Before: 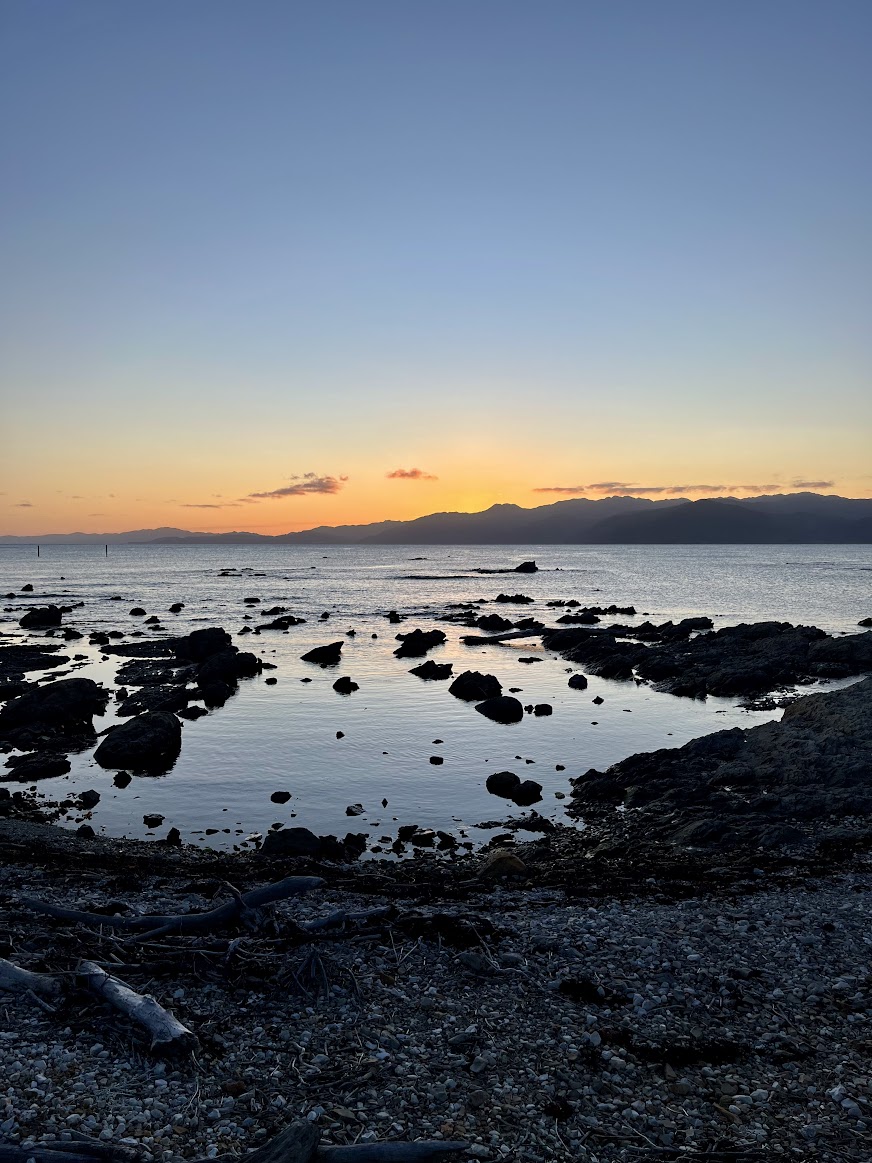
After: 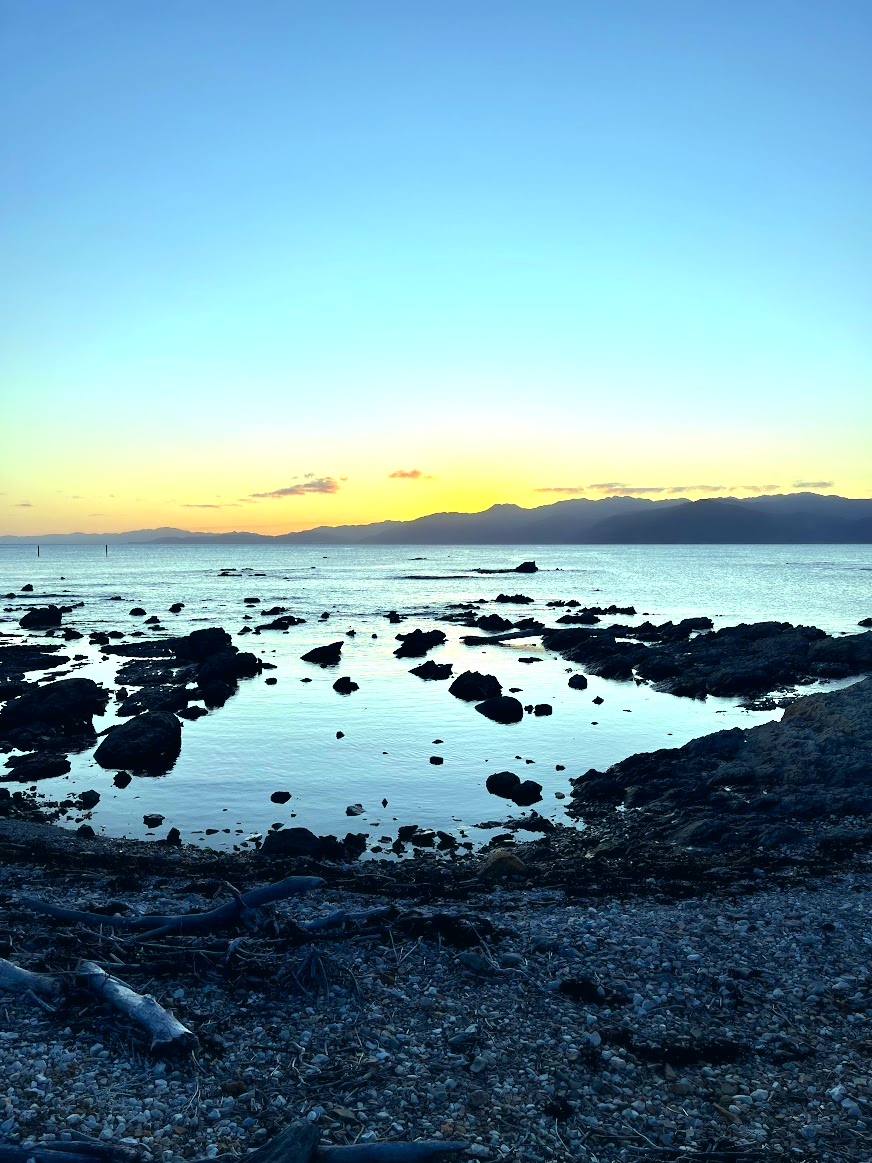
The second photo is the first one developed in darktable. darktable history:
exposure: exposure 0.781 EV, compensate highlight preservation false
color balance: mode lift, gamma, gain (sRGB), lift [0.997, 0.979, 1.021, 1.011], gamma [1, 1.084, 0.916, 0.998], gain [1, 0.87, 1.13, 1.101], contrast 4.55%, contrast fulcrum 38.24%, output saturation 104.09%
contrast equalizer: octaves 7, y [[0.502, 0.505, 0.512, 0.529, 0.564, 0.588], [0.5 ×6], [0.502, 0.505, 0.512, 0.529, 0.564, 0.588], [0, 0.001, 0.001, 0.004, 0.008, 0.011], [0, 0.001, 0.001, 0.004, 0.008, 0.011]], mix -1
color correction: highlights a* 0.207, highlights b* 2.7, shadows a* -0.874, shadows b* -4.78
local contrast: mode bilateral grid, contrast 10, coarseness 25, detail 110%, midtone range 0.2
